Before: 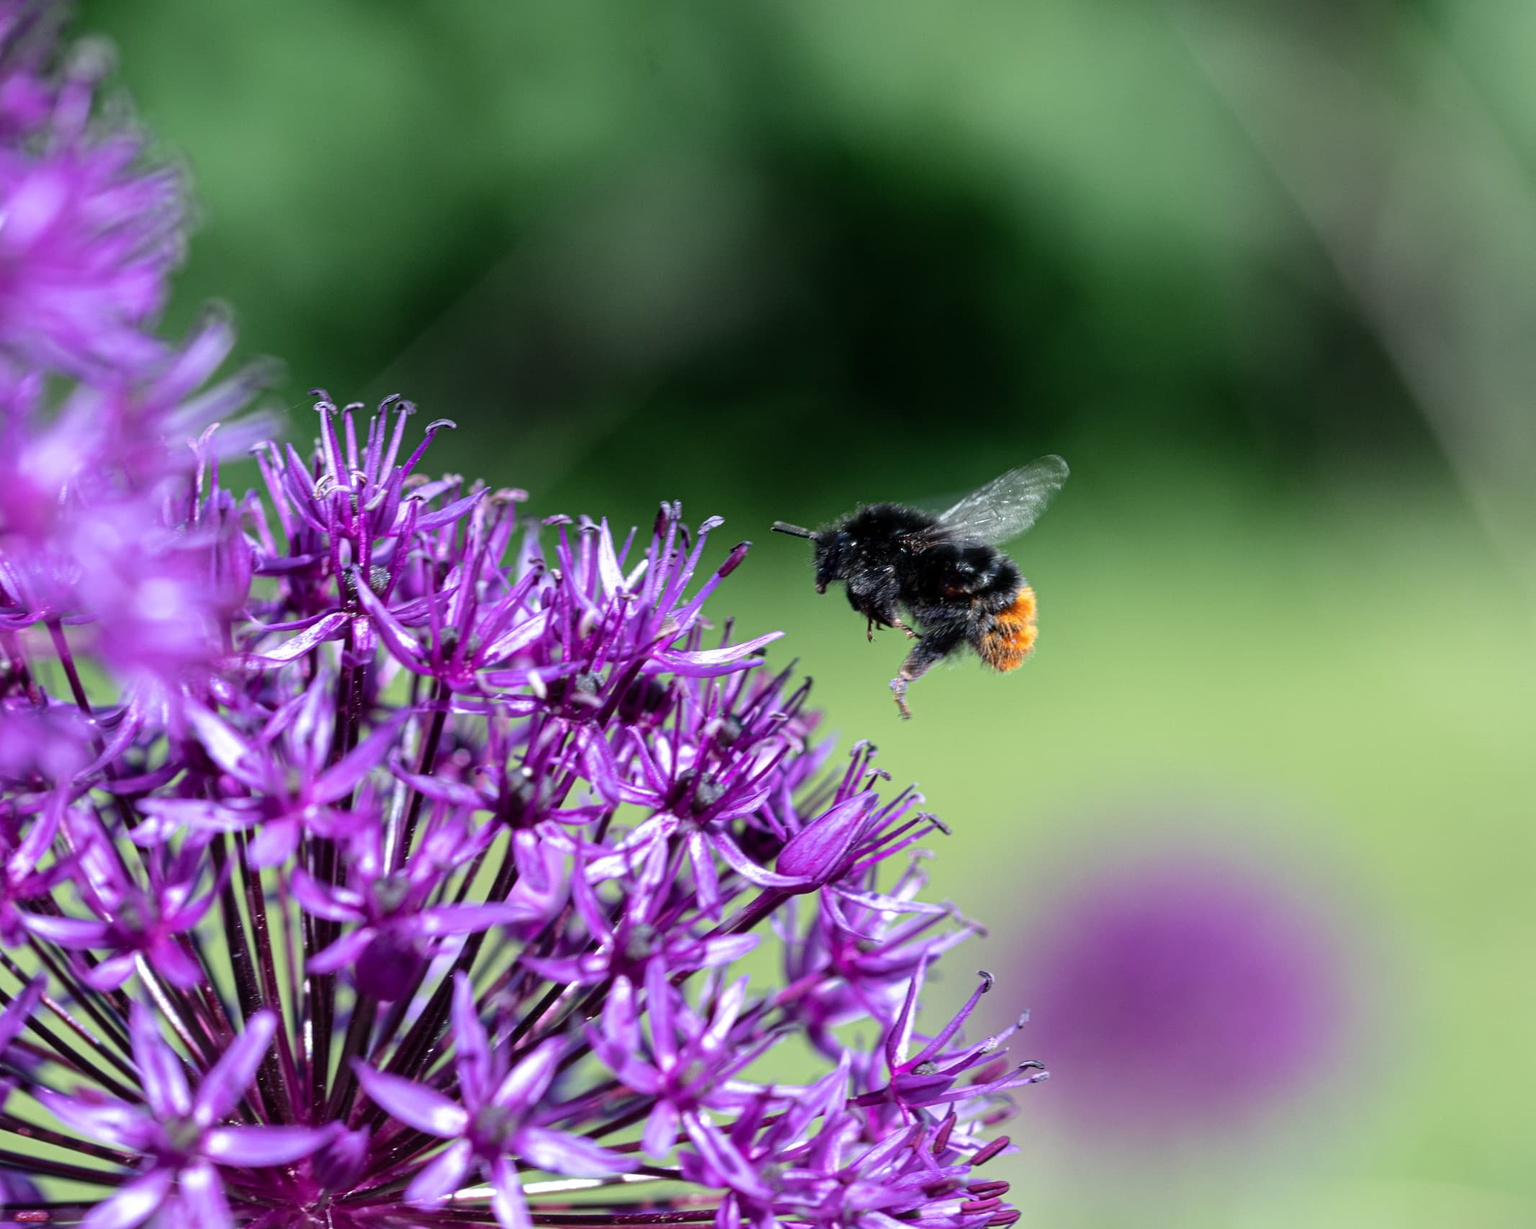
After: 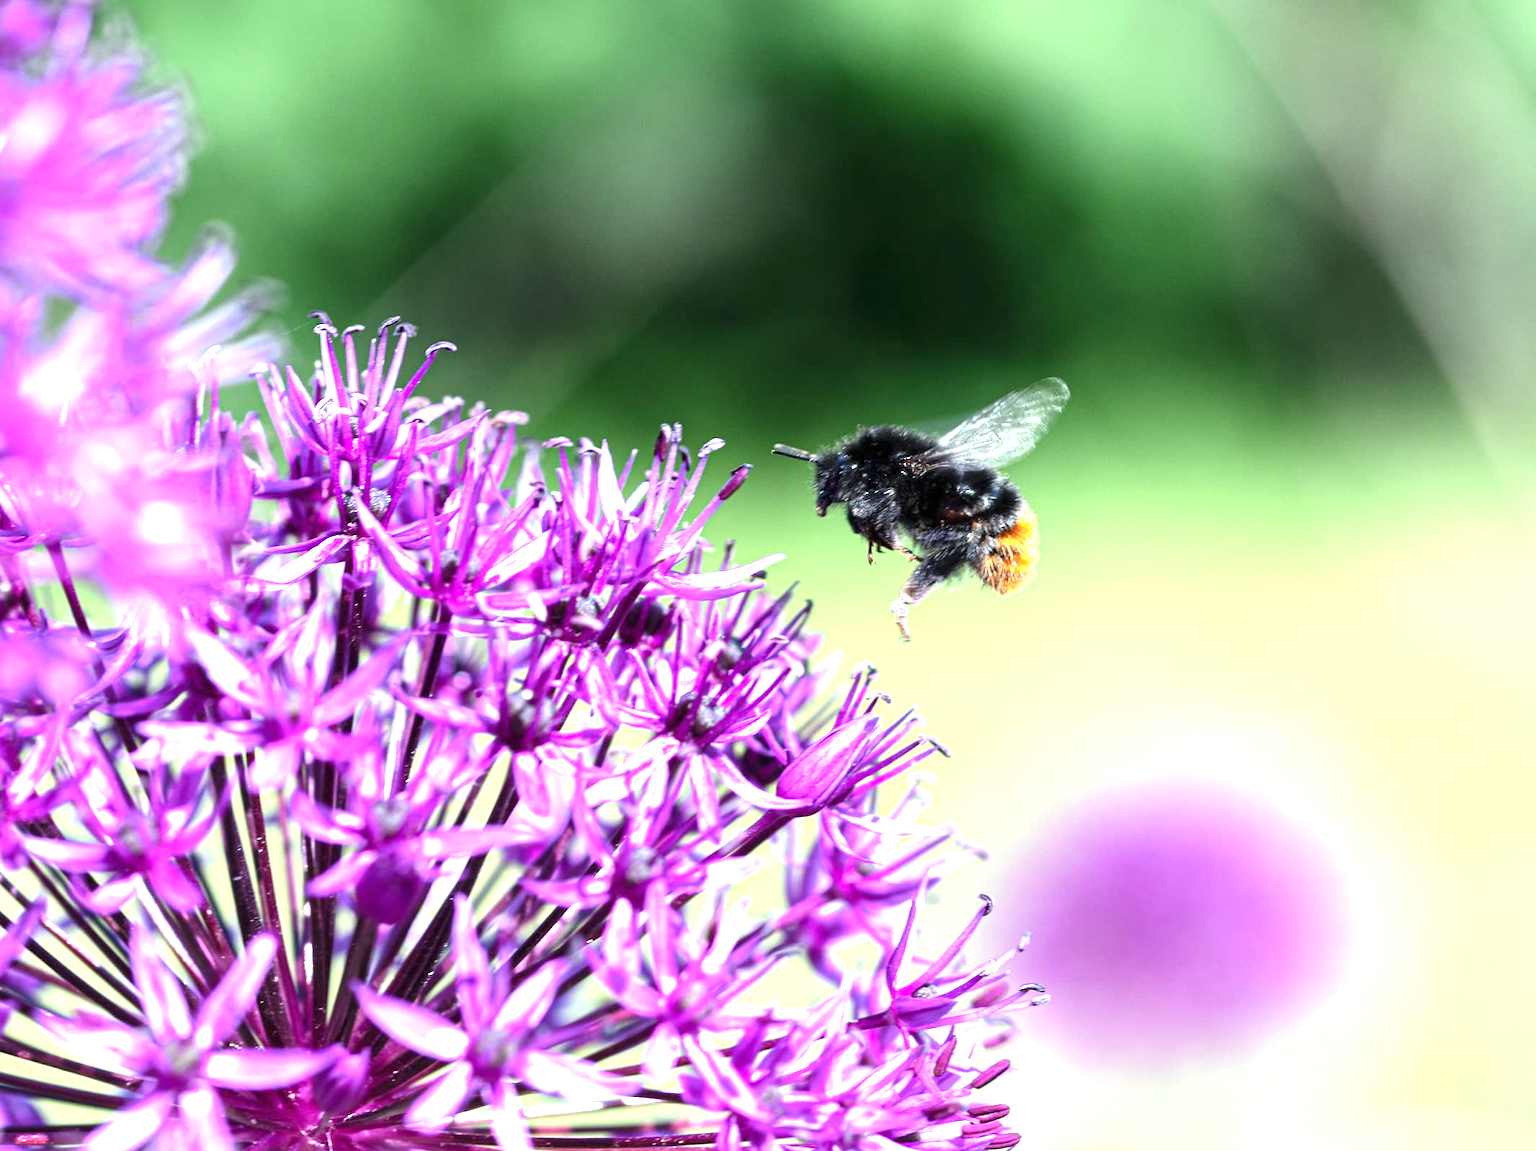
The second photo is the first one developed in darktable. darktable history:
exposure: black level correction 0, exposure 1.496 EV, compensate highlight preservation false
color correction: highlights b* -0.047
crop and rotate: top 6.352%
